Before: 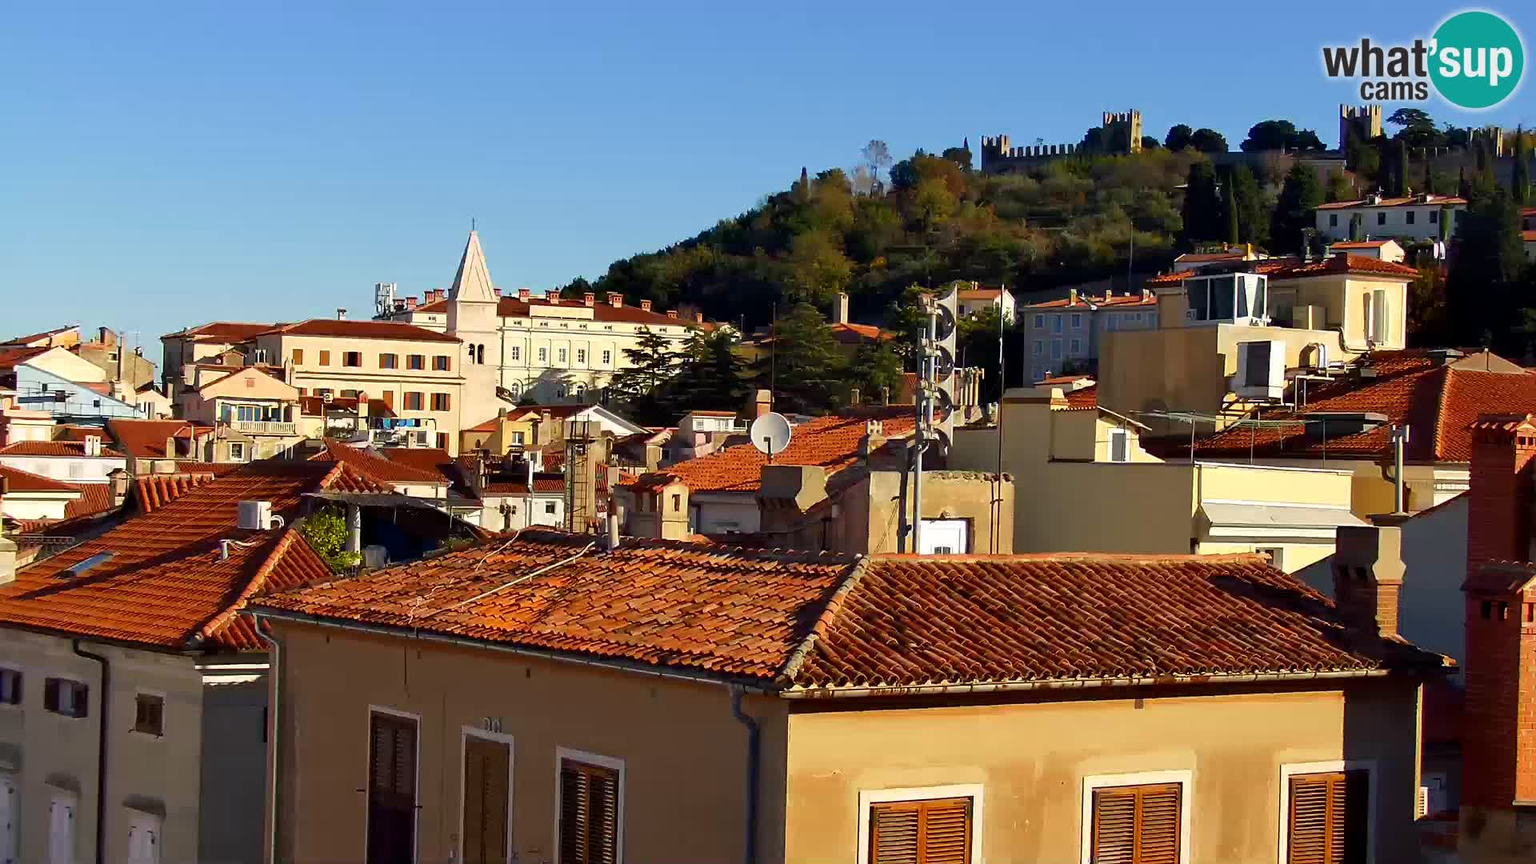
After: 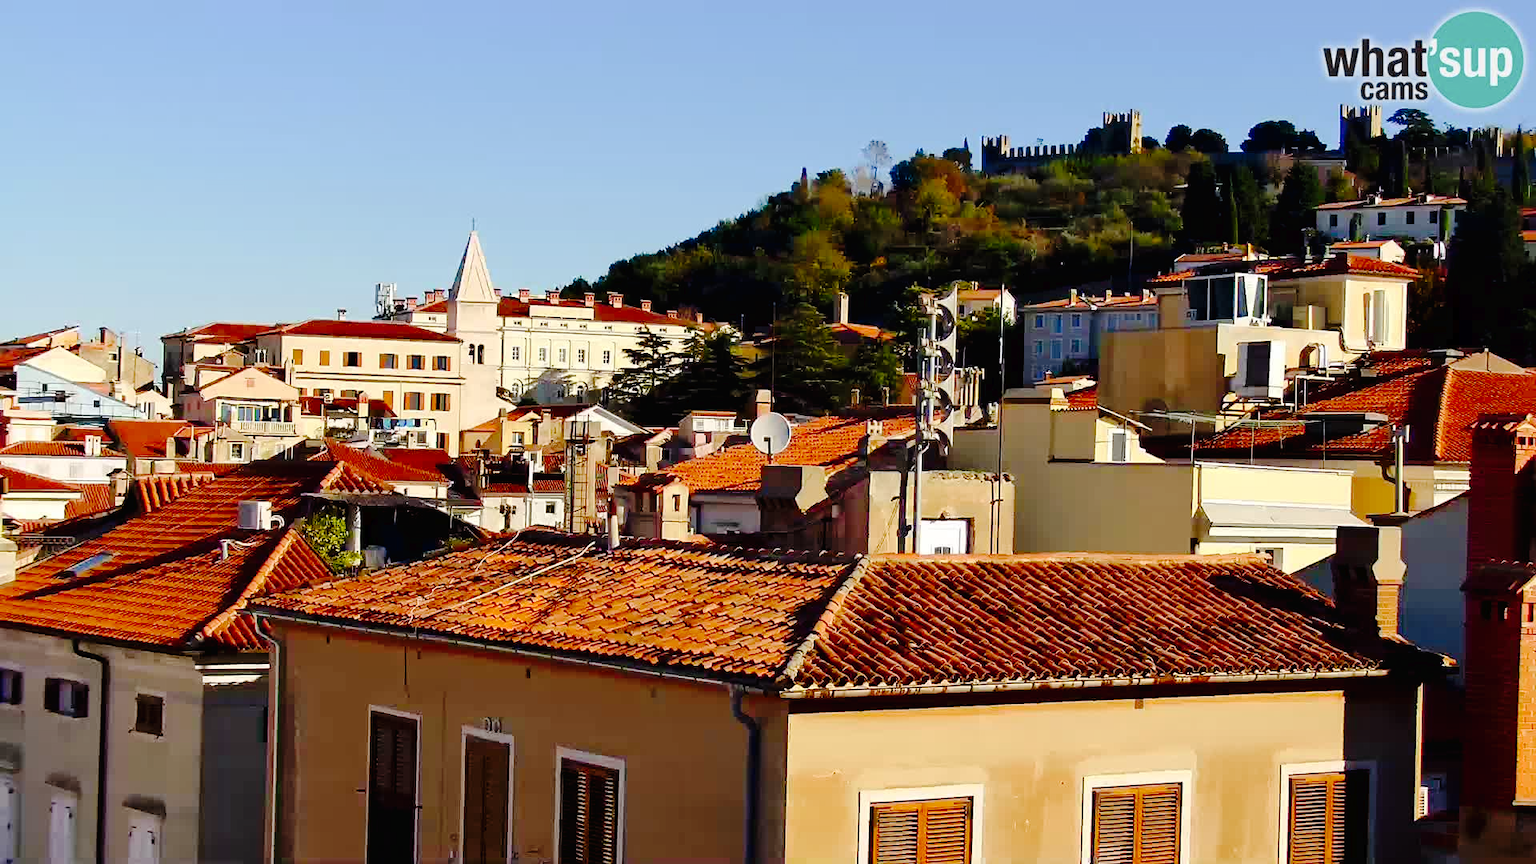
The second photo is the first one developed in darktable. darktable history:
tone curve: curves: ch0 [(0, 0) (0.003, 0.013) (0.011, 0.012) (0.025, 0.011) (0.044, 0.016) (0.069, 0.029) (0.1, 0.045) (0.136, 0.074) (0.177, 0.123) (0.224, 0.207) (0.277, 0.313) (0.335, 0.414) (0.399, 0.509) (0.468, 0.599) (0.543, 0.663) (0.623, 0.728) (0.709, 0.79) (0.801, 0.854) (0.898, 0.925) (1, 1)], preserve colors none
